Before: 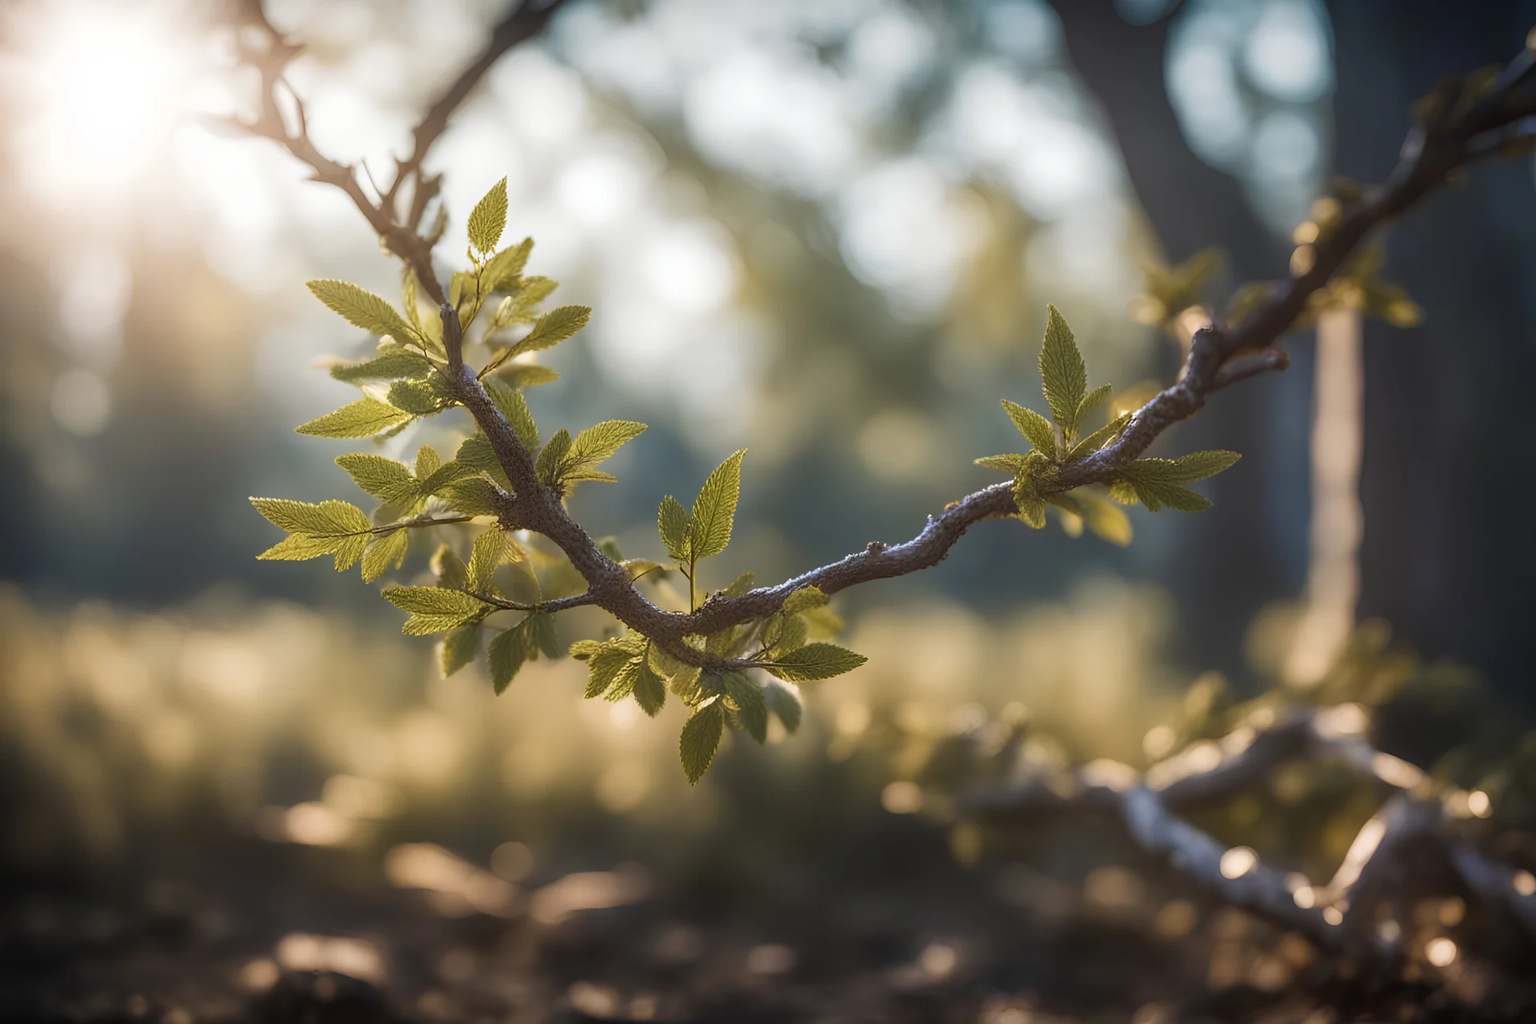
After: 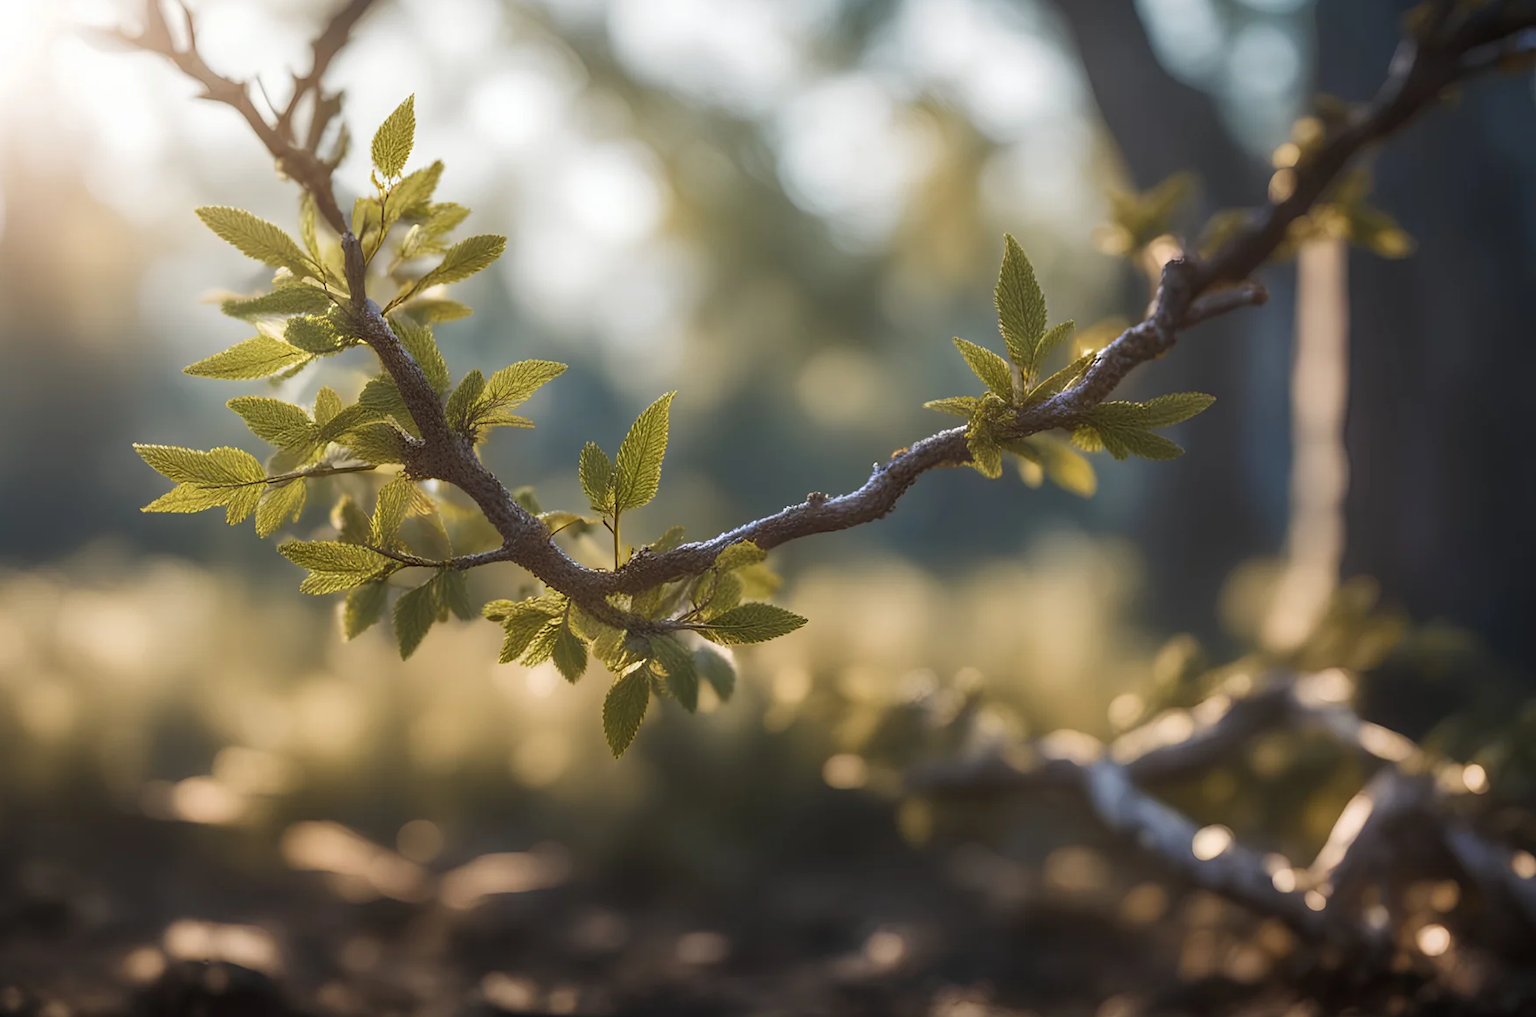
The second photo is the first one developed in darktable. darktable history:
crop and rotate: left 8.308%, top 8.871%
